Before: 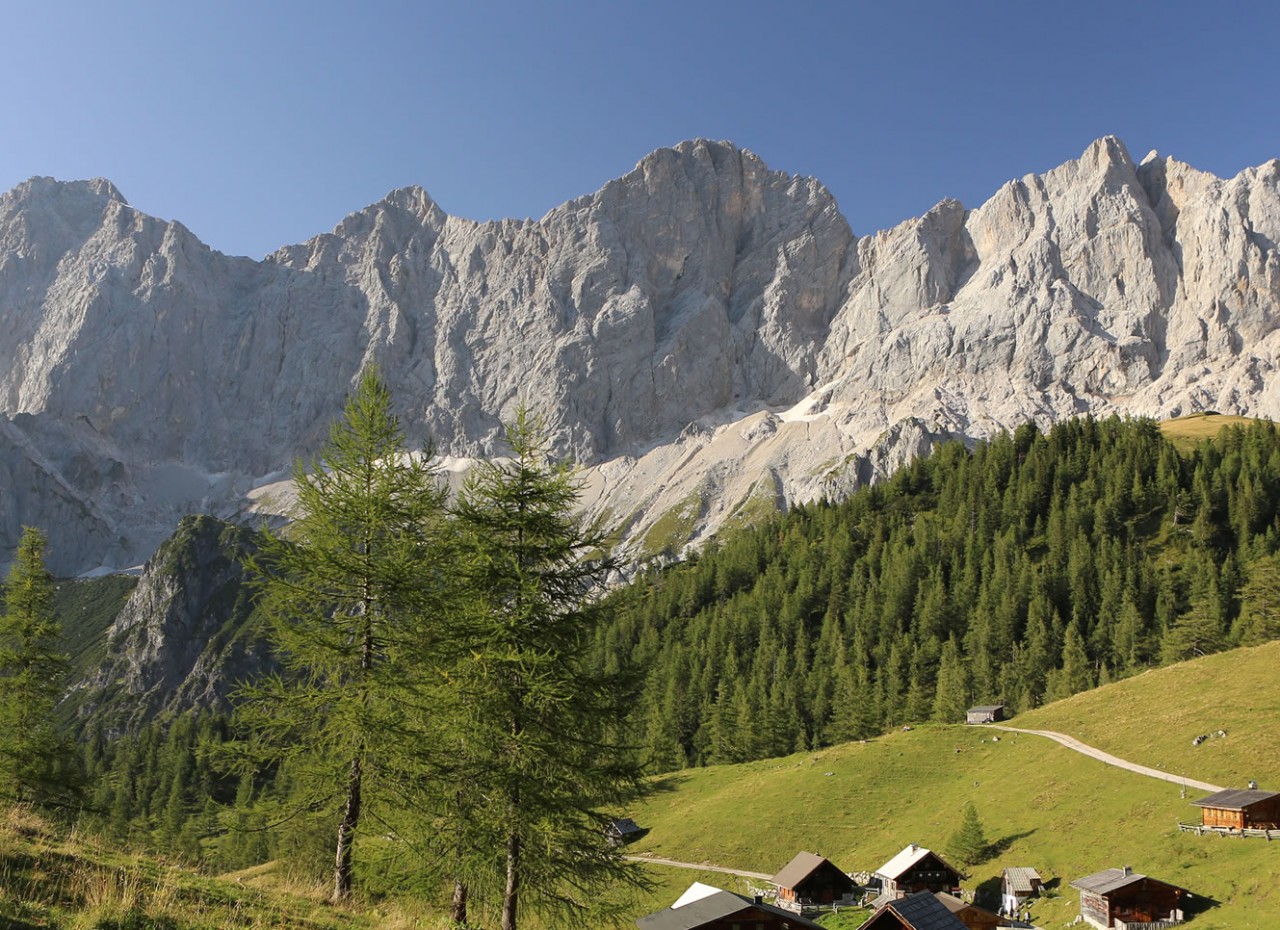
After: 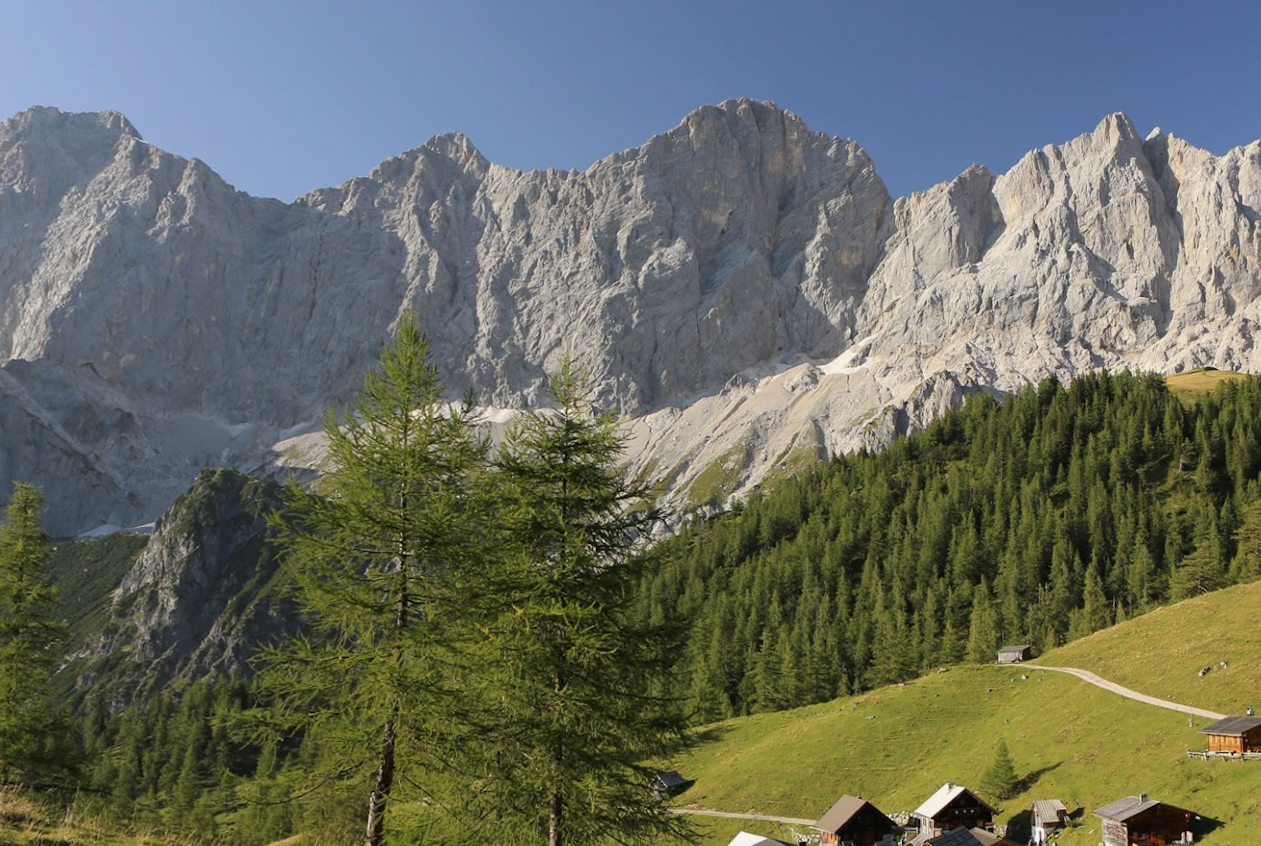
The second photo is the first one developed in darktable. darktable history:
rotate and perspective: rotation -0.013°, lens shift (vertical) -0.027, lens shift (horizontal) 0.178, crop left 0.016, crop right 0.989, crop top 0.082, crop bottom 0.918
exposure: exposure -0.116 EV, compensate exposure bias true, compensate highlight preservation false
